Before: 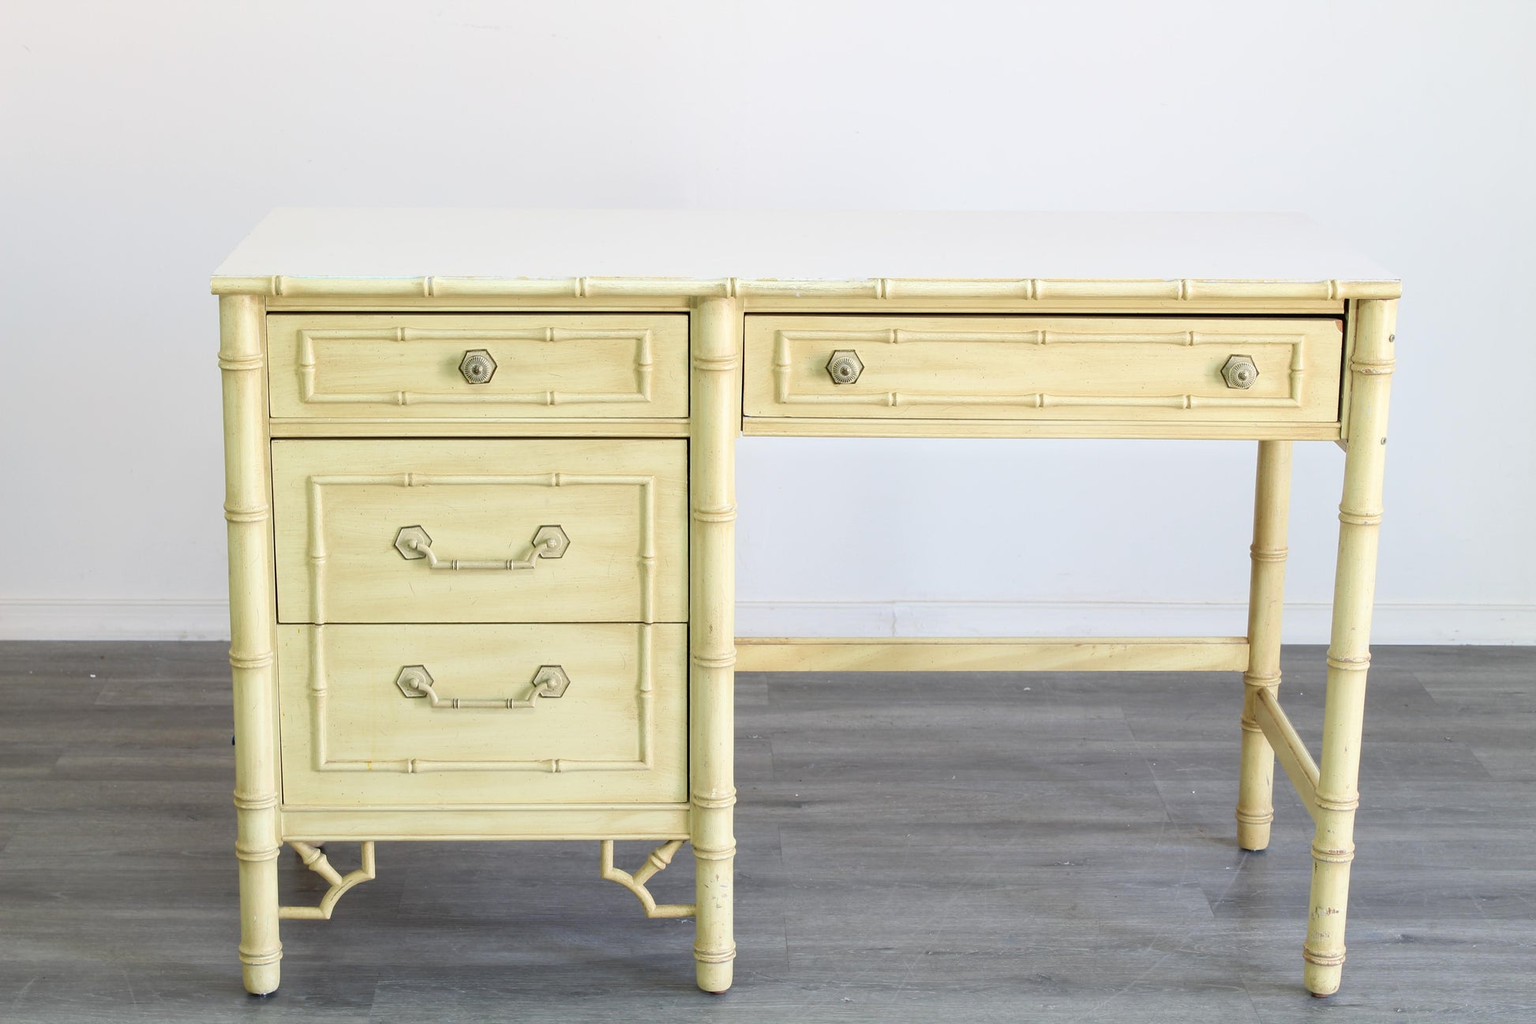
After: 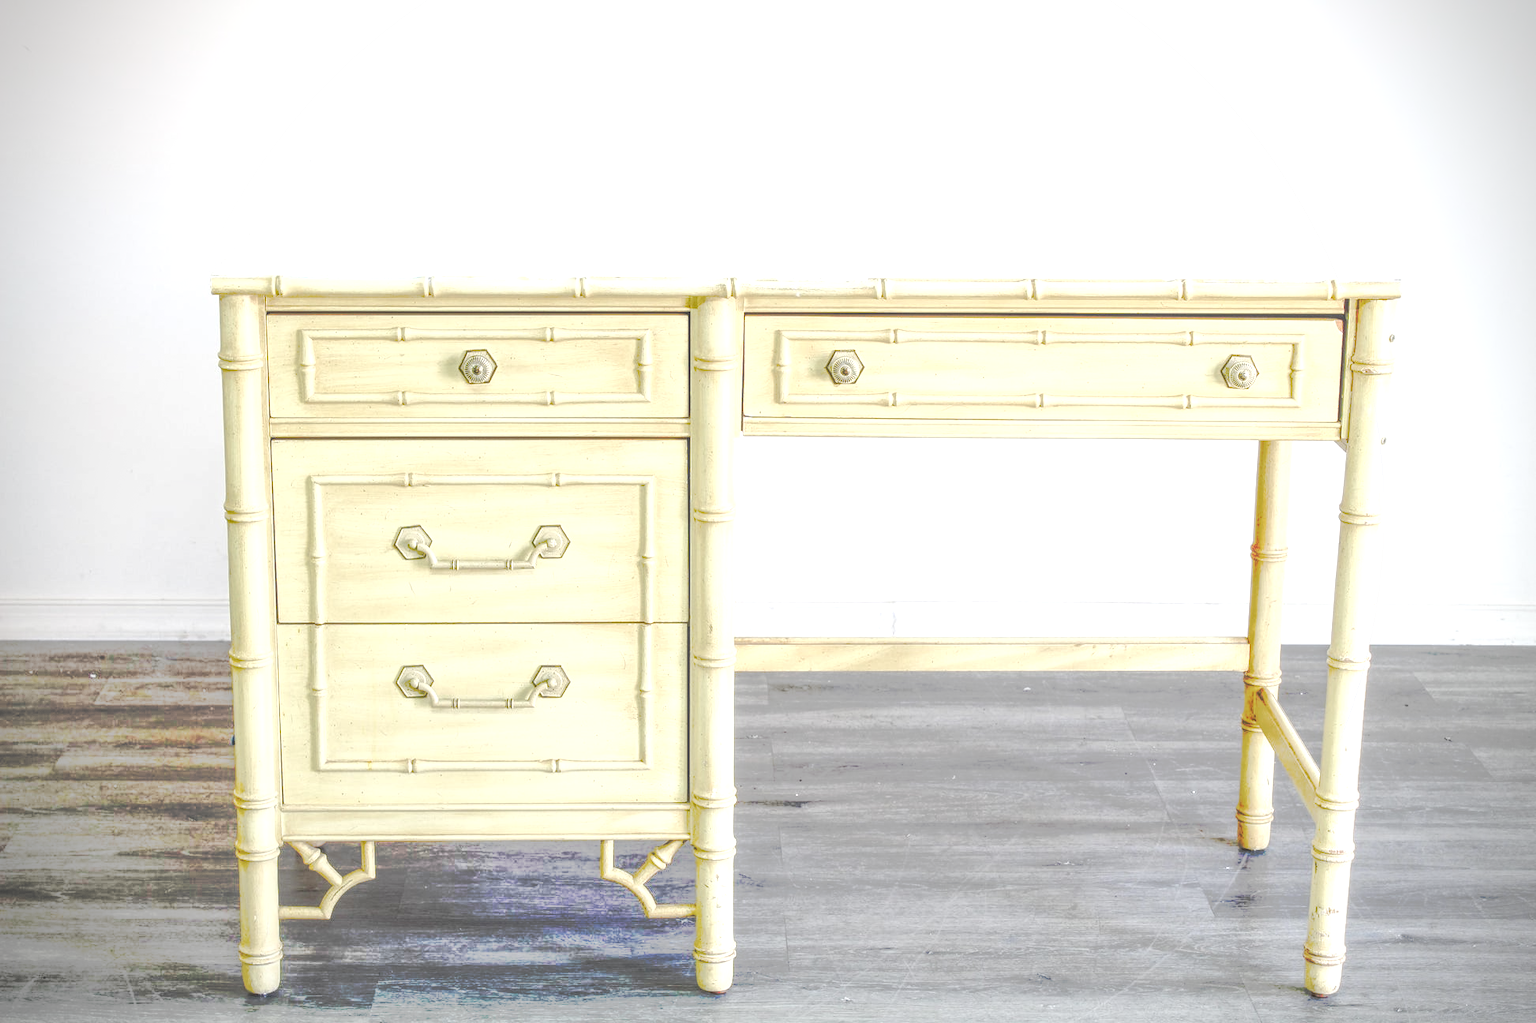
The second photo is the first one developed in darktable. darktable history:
vignetting: dithering 8-bit output, unbound false
local contrast: highlights 20%, shadows 30%, detail 200%, midtone range 0.2
exposure: black level correction 0.001, exposure 0.5 EV, compensate exposure bias true, compensate highlight preservation false
tone curve: curves: ch0 [(0, 0) (0.003, 0.003) (0.011, 0.011) (0.025, 0.024) (0.044, 0.043) (0.069, 0.067) (0.1, 0.096) (0.136, 0.131) (0.177, 0.171) (0.224, 0.216) (0.277, 0.267) (0.335, 0.323) (0.399, 0.384) (0.468, 0.451) (0.543, 0.678) (0.623, 0.734) (0.709, 0.795) (0.801, 0.859) (0.898, 0.928) (1, 1)], preserve colors none
